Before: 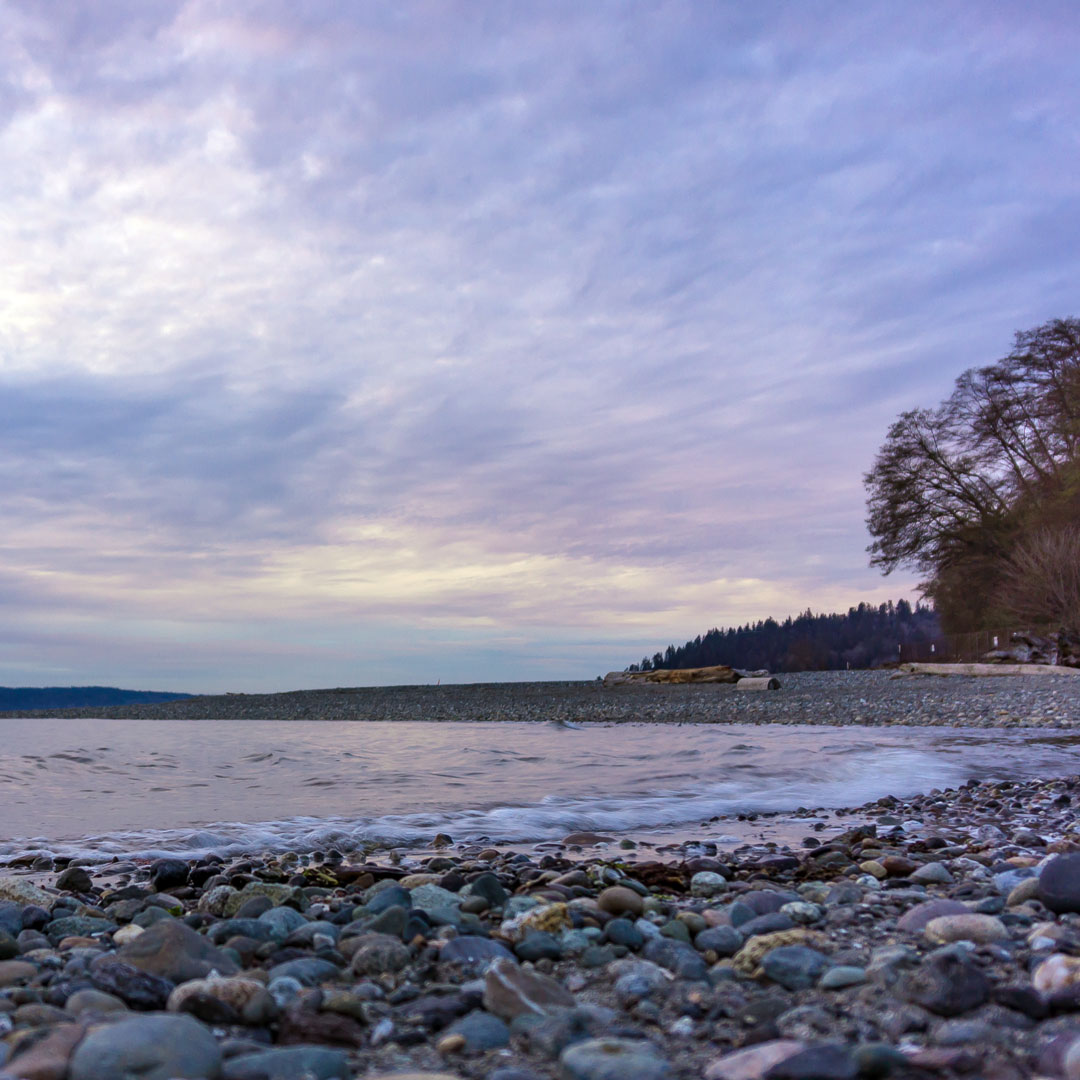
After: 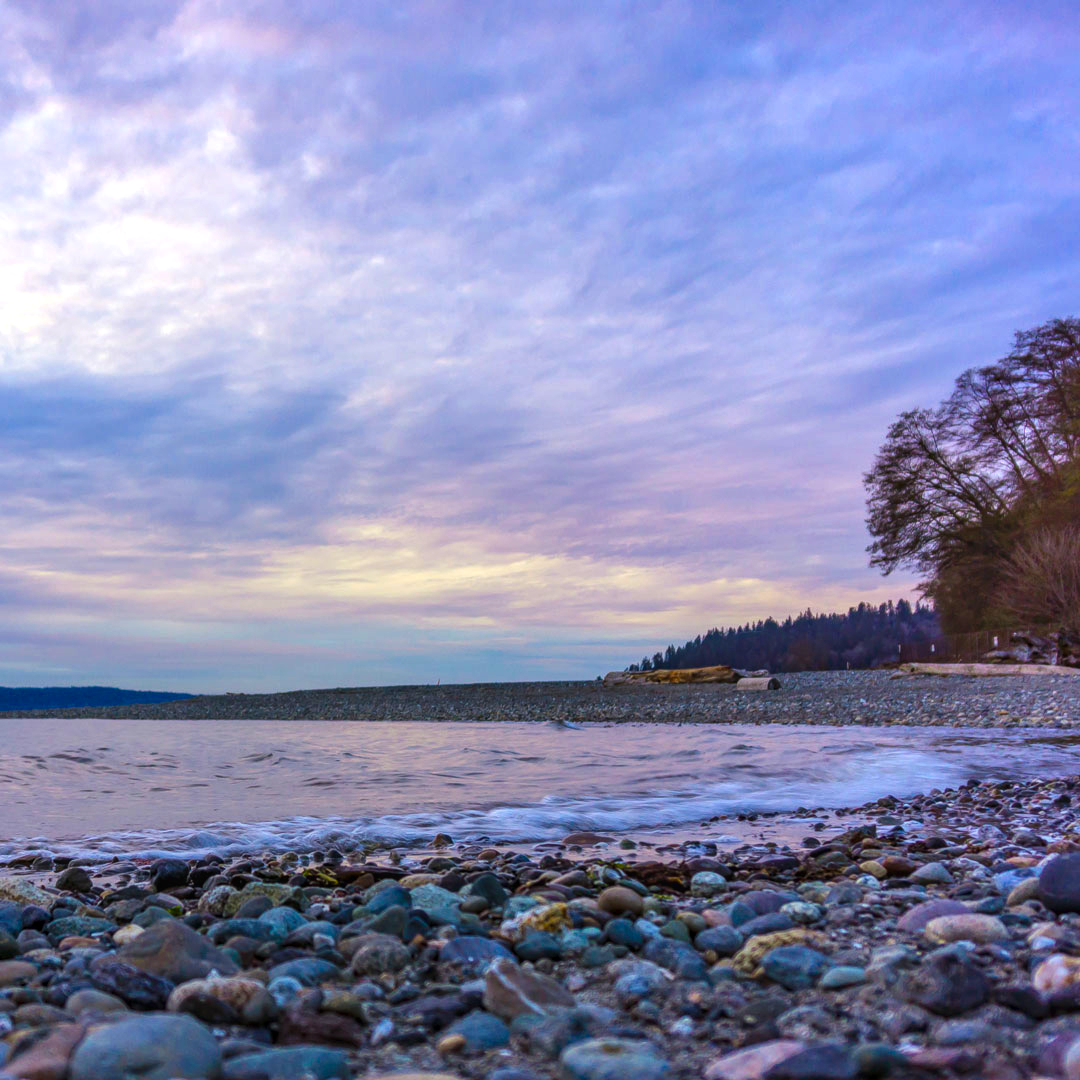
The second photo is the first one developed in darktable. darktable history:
color balance rgb: global offset › luminance 0.498%, linear chroma grading › shadows 10.41%, linear chroma grading › highlights 10.548%, linear chroma grading › global chroma 14.937%, linear chroma grading › mid-tones 14.573%, perceptual saturation grading › global saturation 29.489%
local contrast: highlights 5%, shadows 6%, detail 134%
